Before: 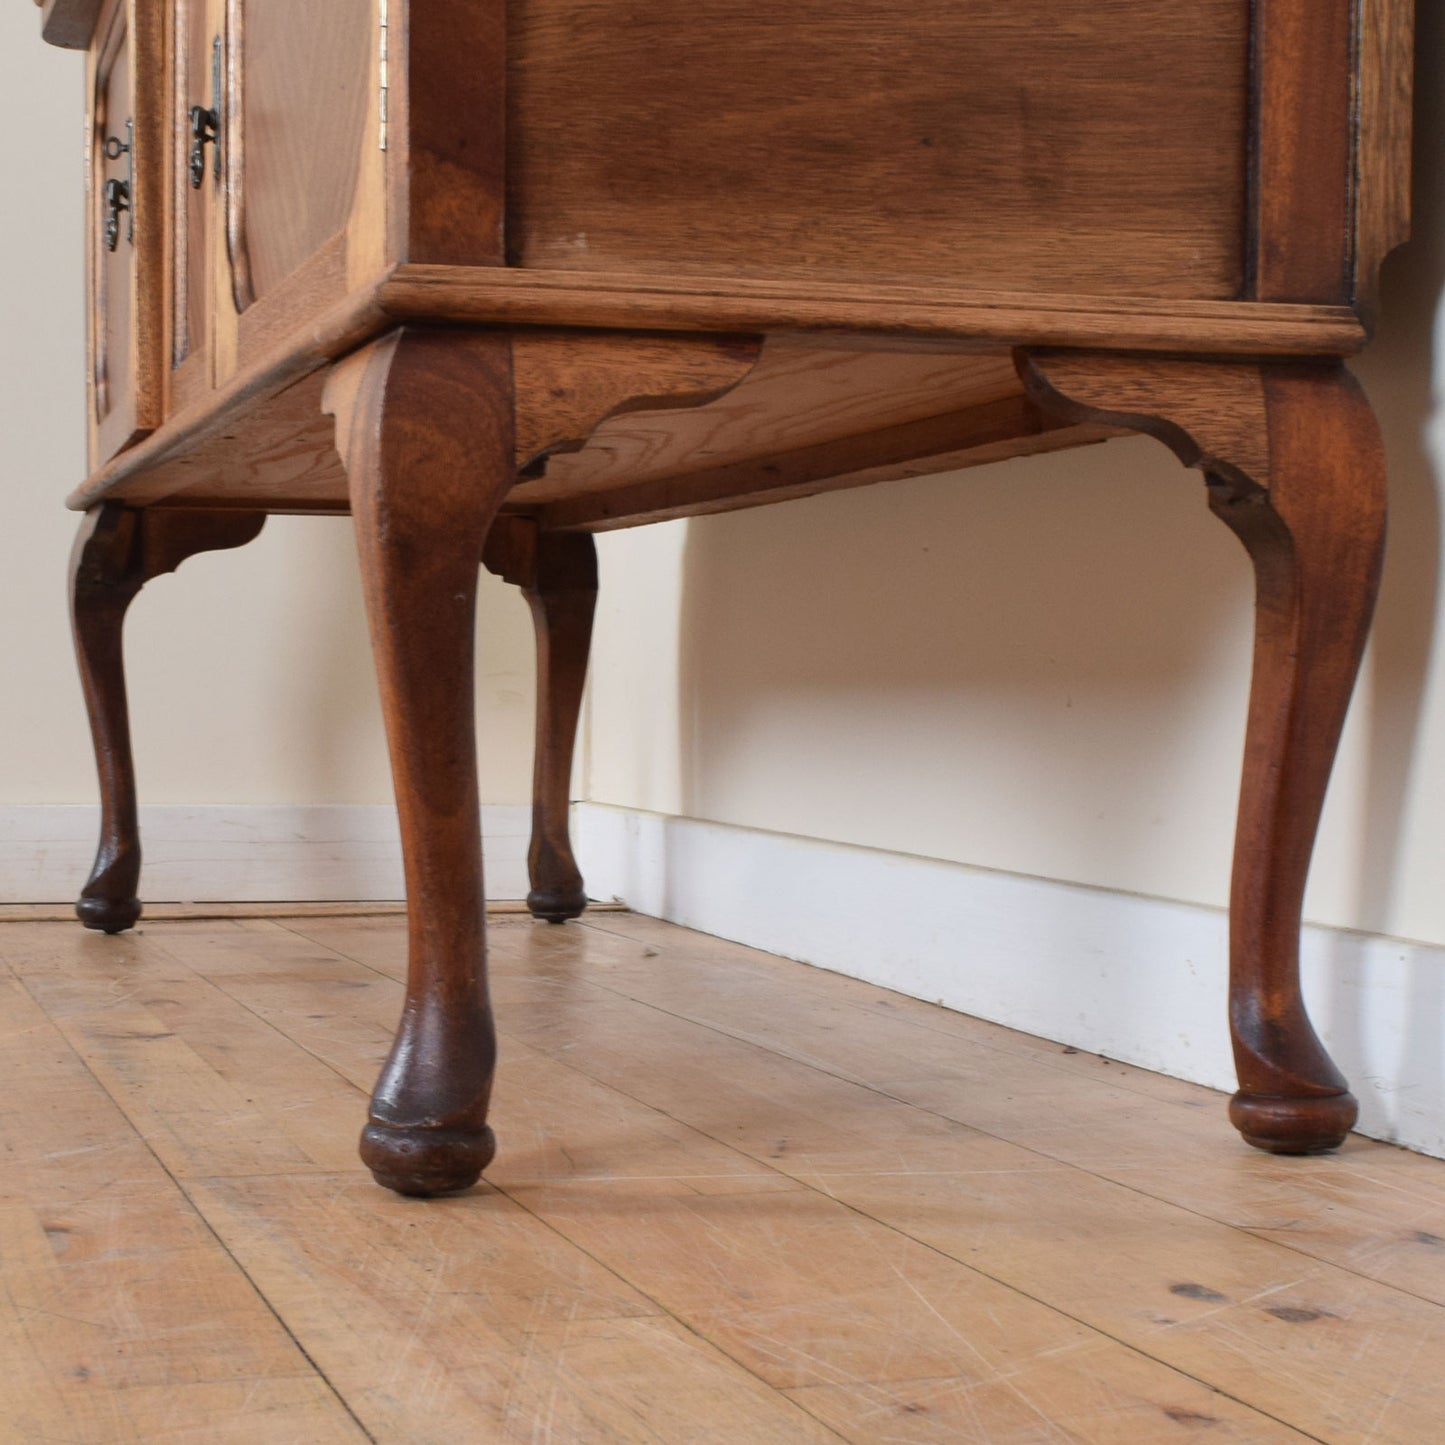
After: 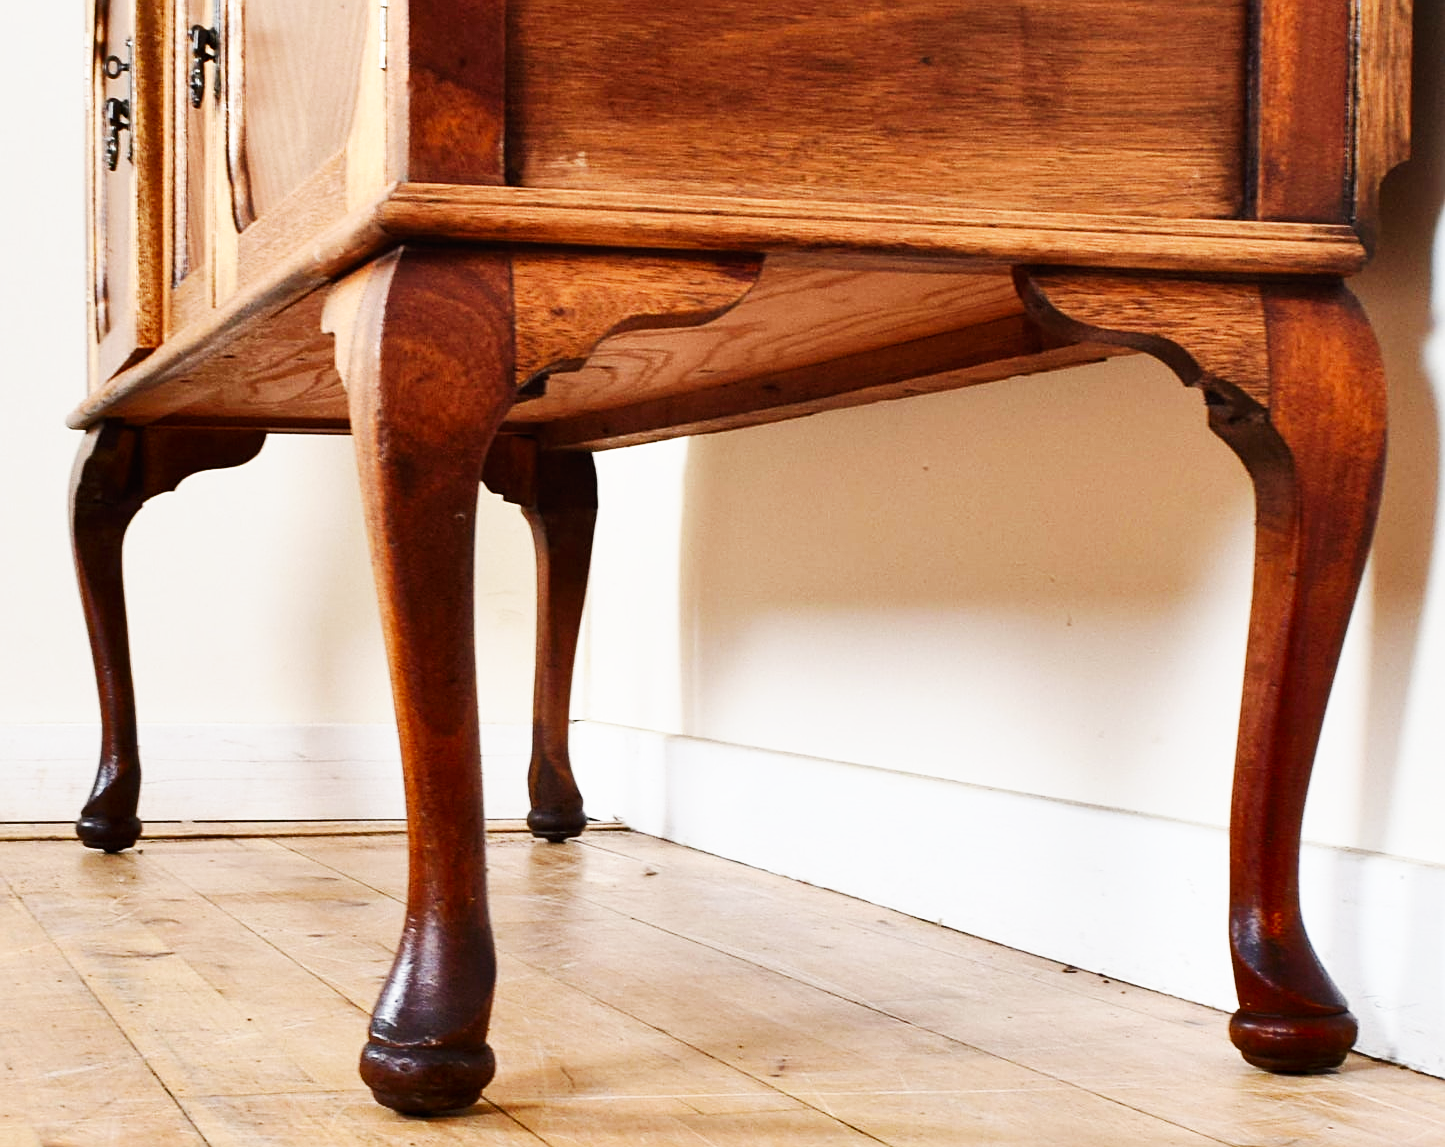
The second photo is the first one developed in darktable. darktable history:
shadows and highlights: radius 267.43, soften with gaussian
crop and rotate: top 5.654%, bottom 14.918%
base curve: curves: ch0 [(0, 0) (0.007, 0.004) (0.027, 0.03) (0.046, 0.07) (0.207, 0.54) (0.442, 0.872) (0.673, 0.972) (1, 1)], preserve colors none
sharpen: on, module defaults
